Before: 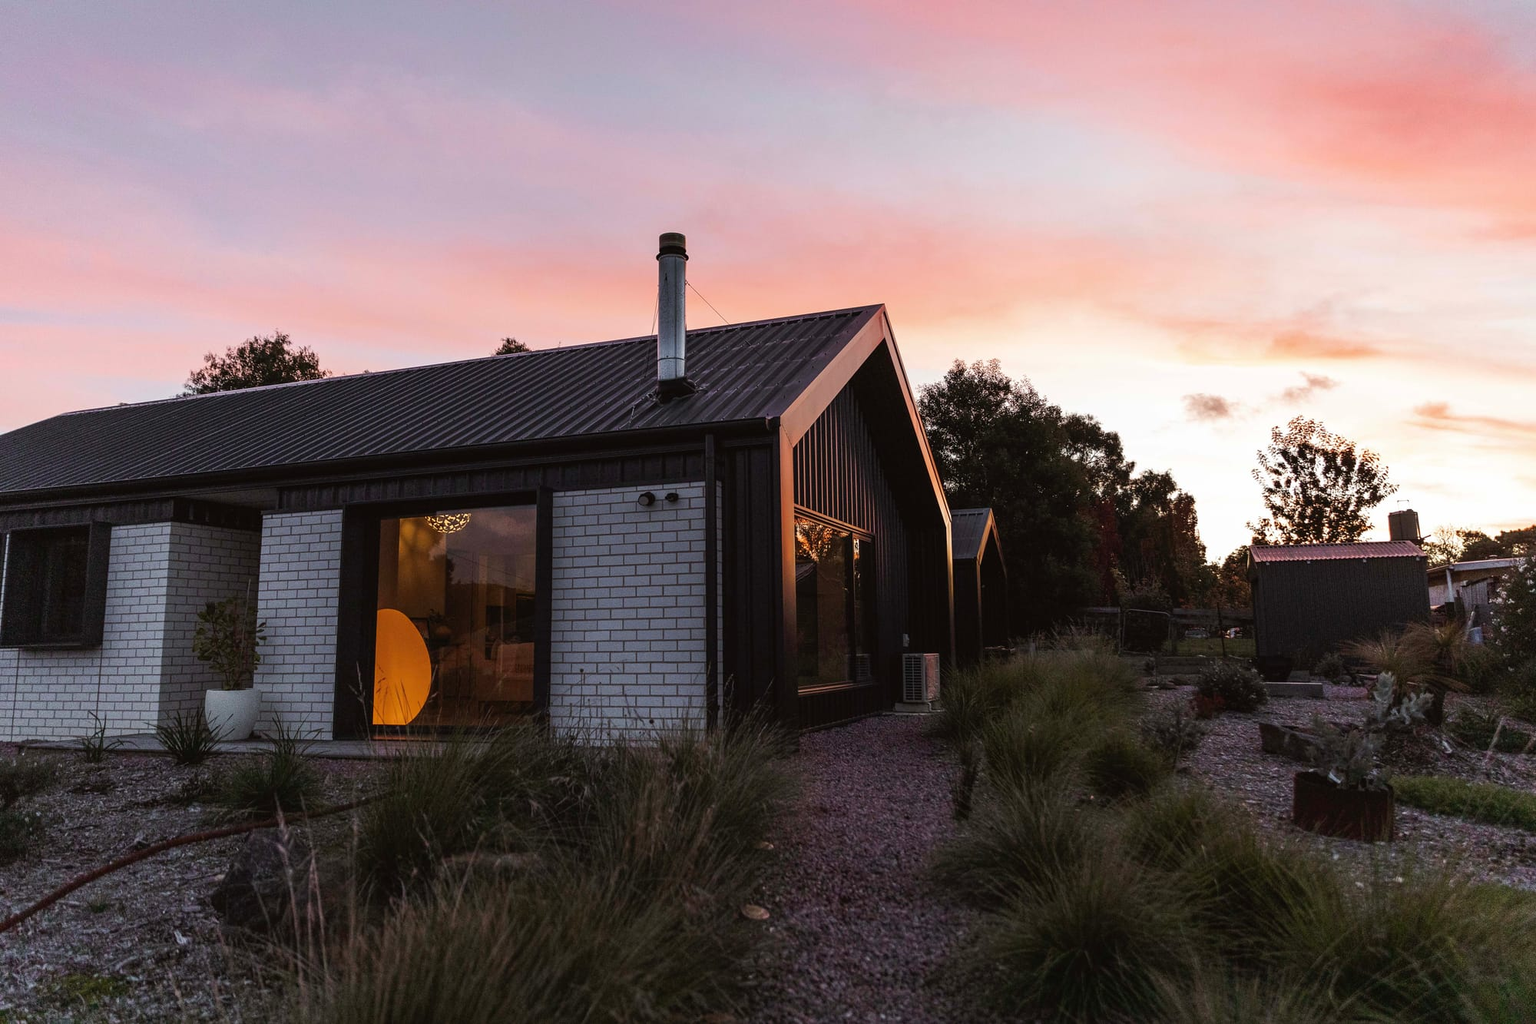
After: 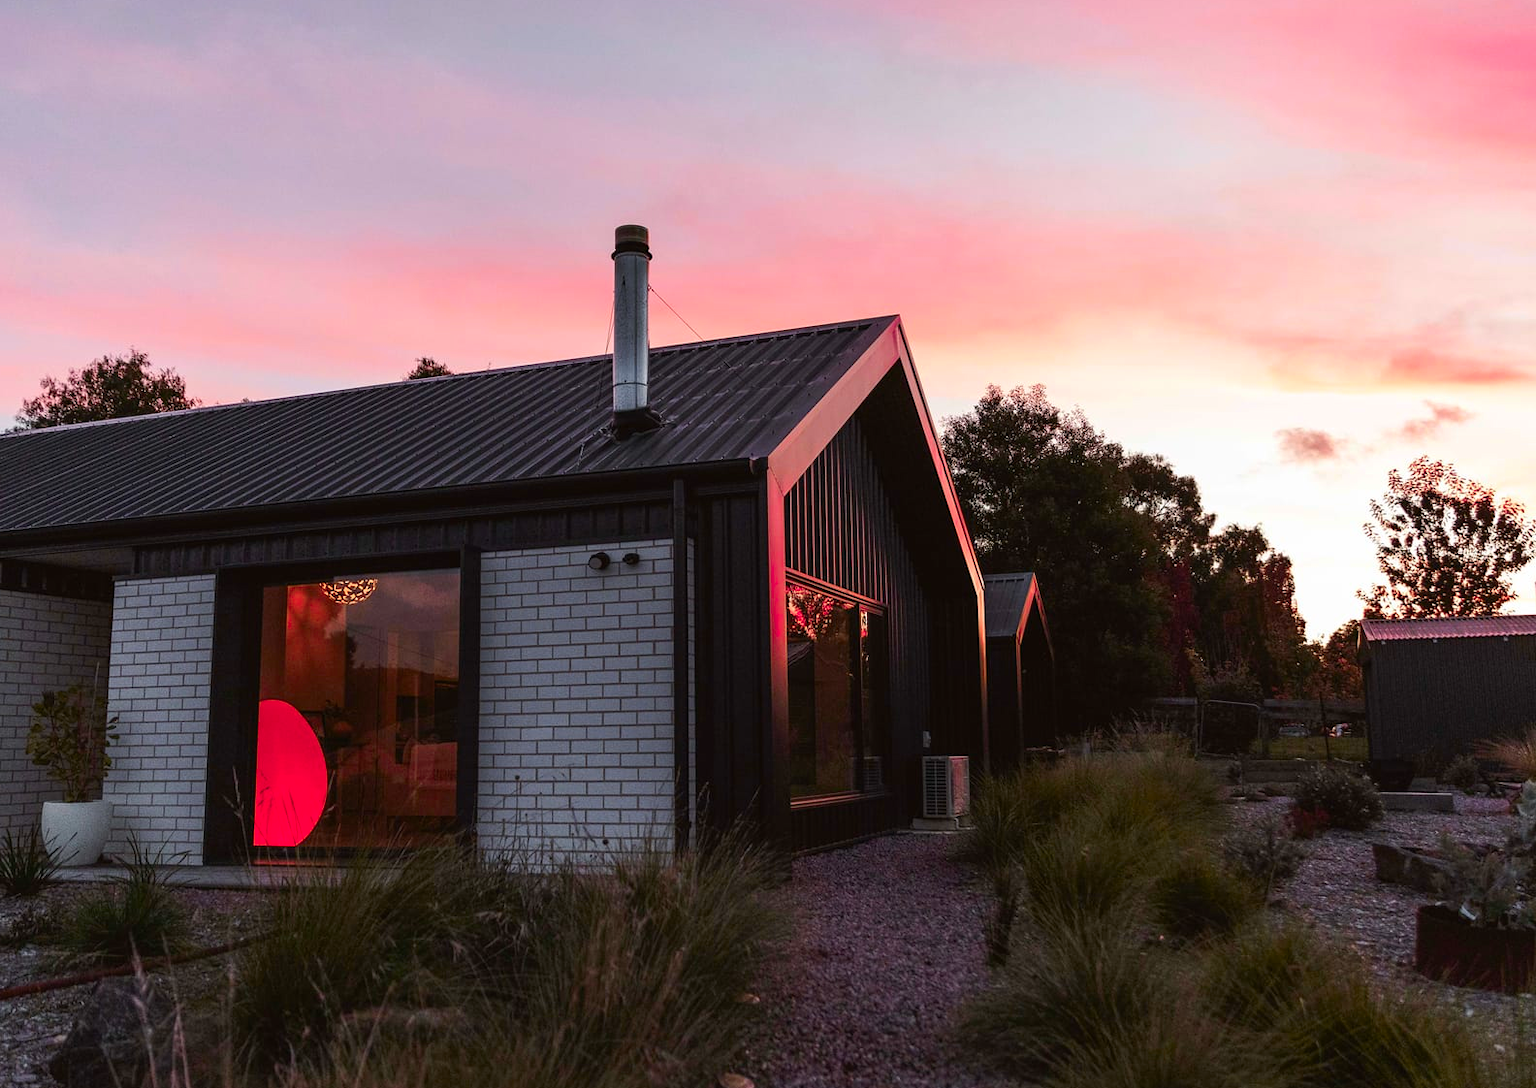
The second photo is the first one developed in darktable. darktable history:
color zones: curves: ch1 [(0.24, 0.634) (0.75, 0.5)]; ch2 [(0.253, 0.437) (0.745, 0.491)], mix 102.12%
crop: left 11.225%, top 5.381%, right 9.565%, bottom 10.314%
